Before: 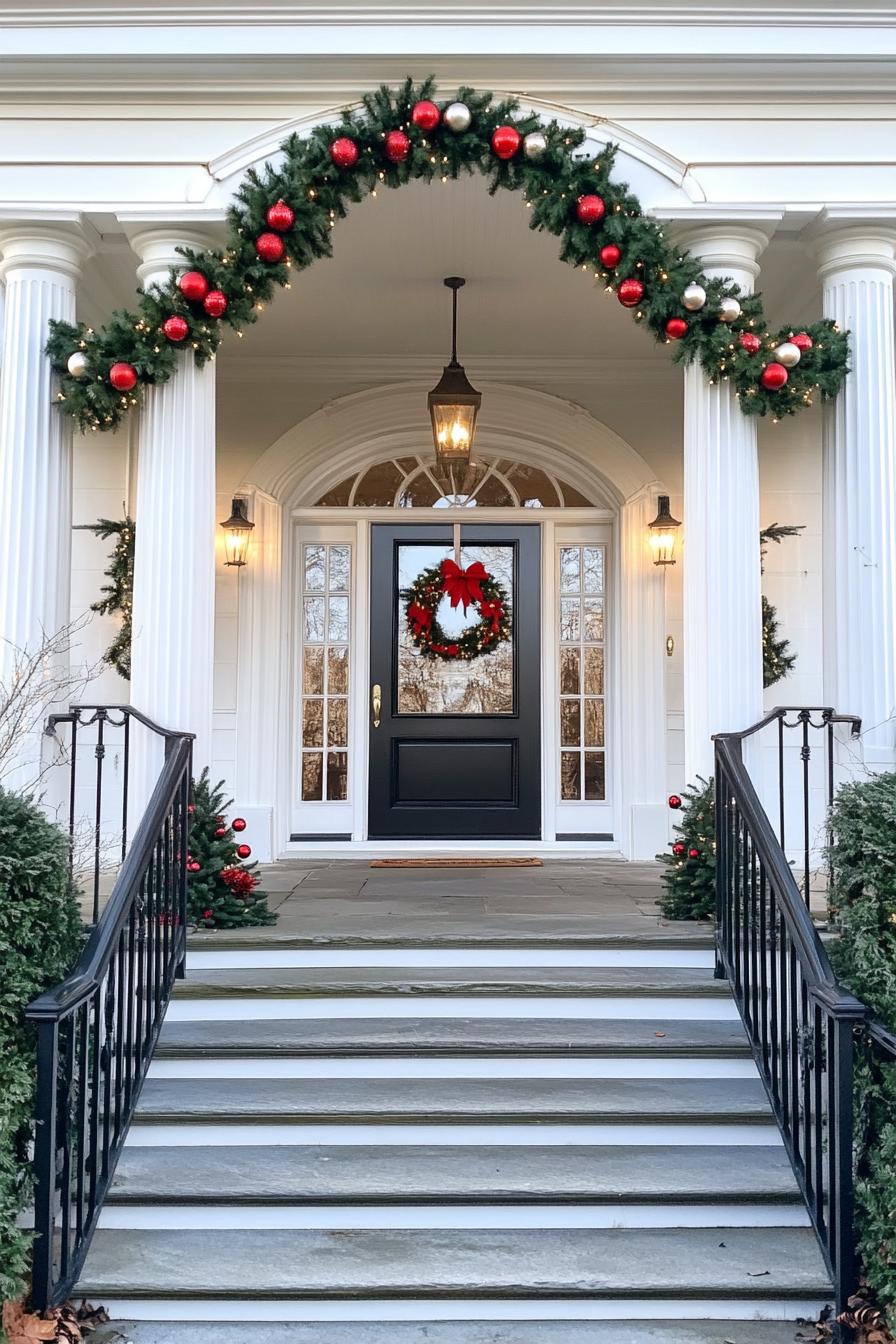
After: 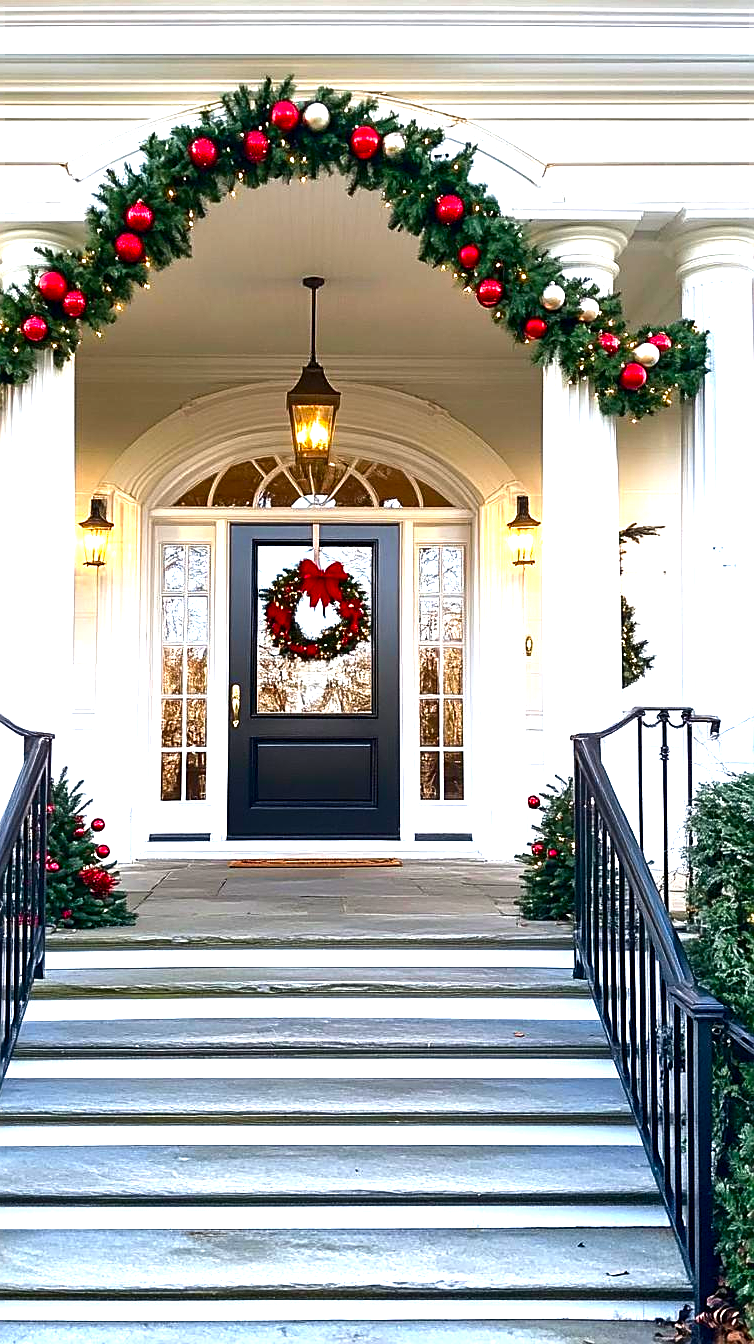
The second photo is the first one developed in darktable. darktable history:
crop: left 15.842%
exposure: black level correction 0, exposure 1.017 EV, compensate exposure bias true, compensate highlight preservation false
contrast brightness saturation: brightness -0.2, saturation 0.082
color balance rgb: power › hue 315.02°, perceptual saturation grading › global saturation 29.524%, global vibrance 20%
sharpen: on, module defaults
